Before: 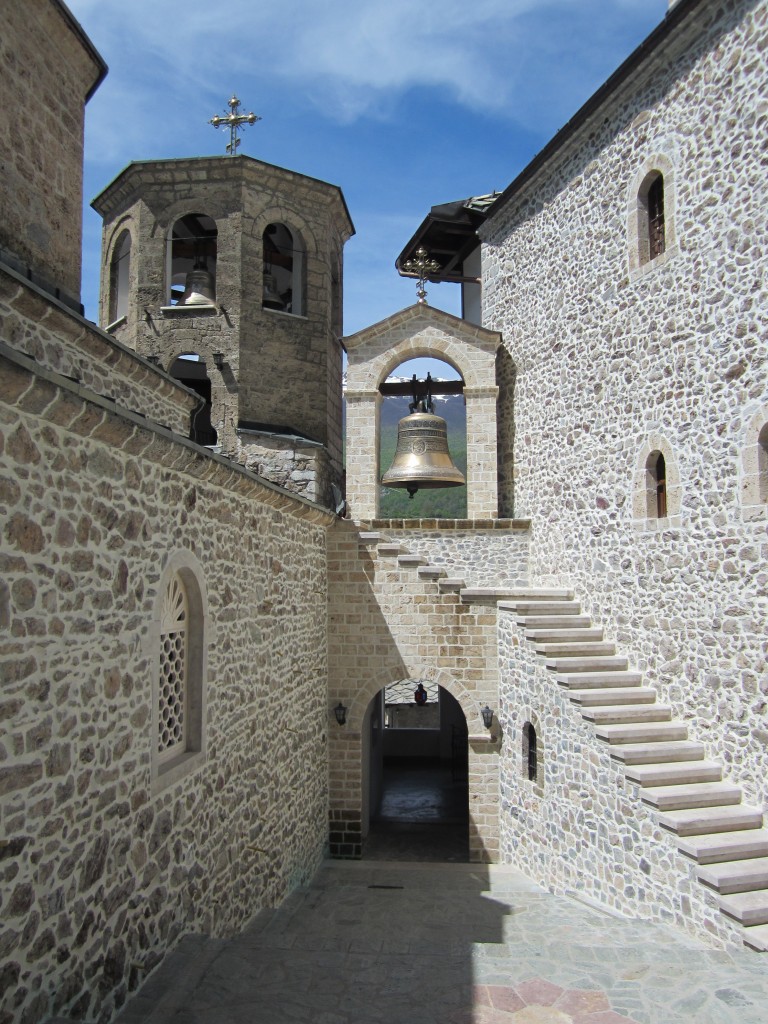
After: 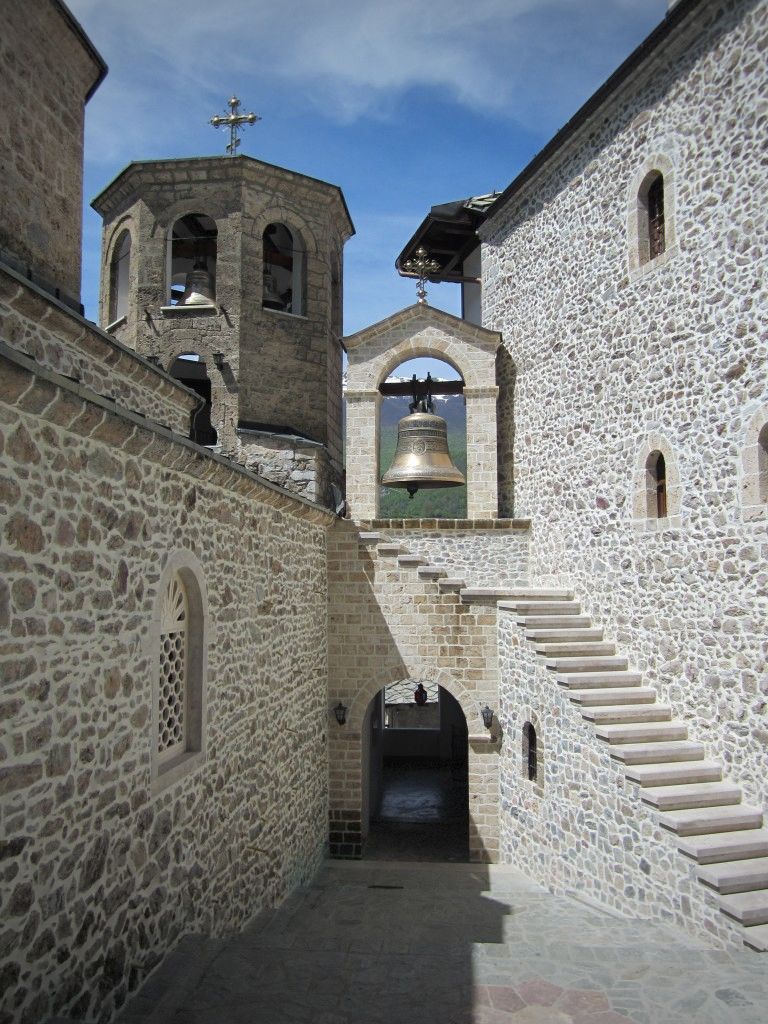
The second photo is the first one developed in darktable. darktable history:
vignetting: fall-off radius 101.09%, brightness -0.454, saturation -0.306, center (-0.032, -0.041), width/height ratio 1.336, dithering 8-bit output, unbound false
